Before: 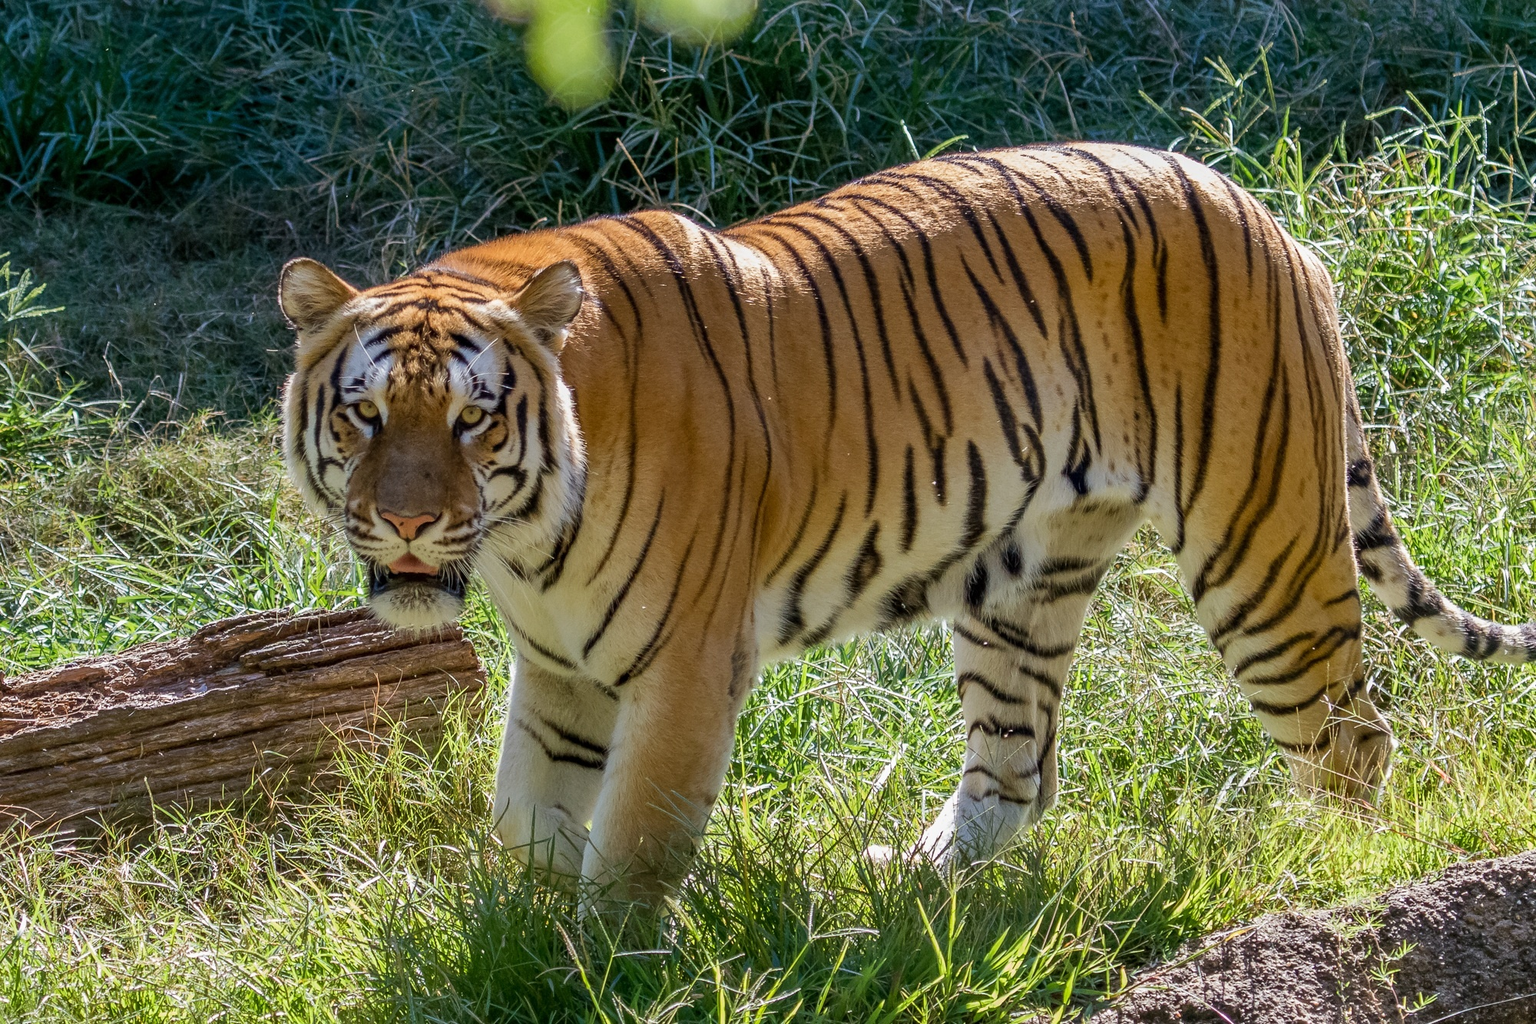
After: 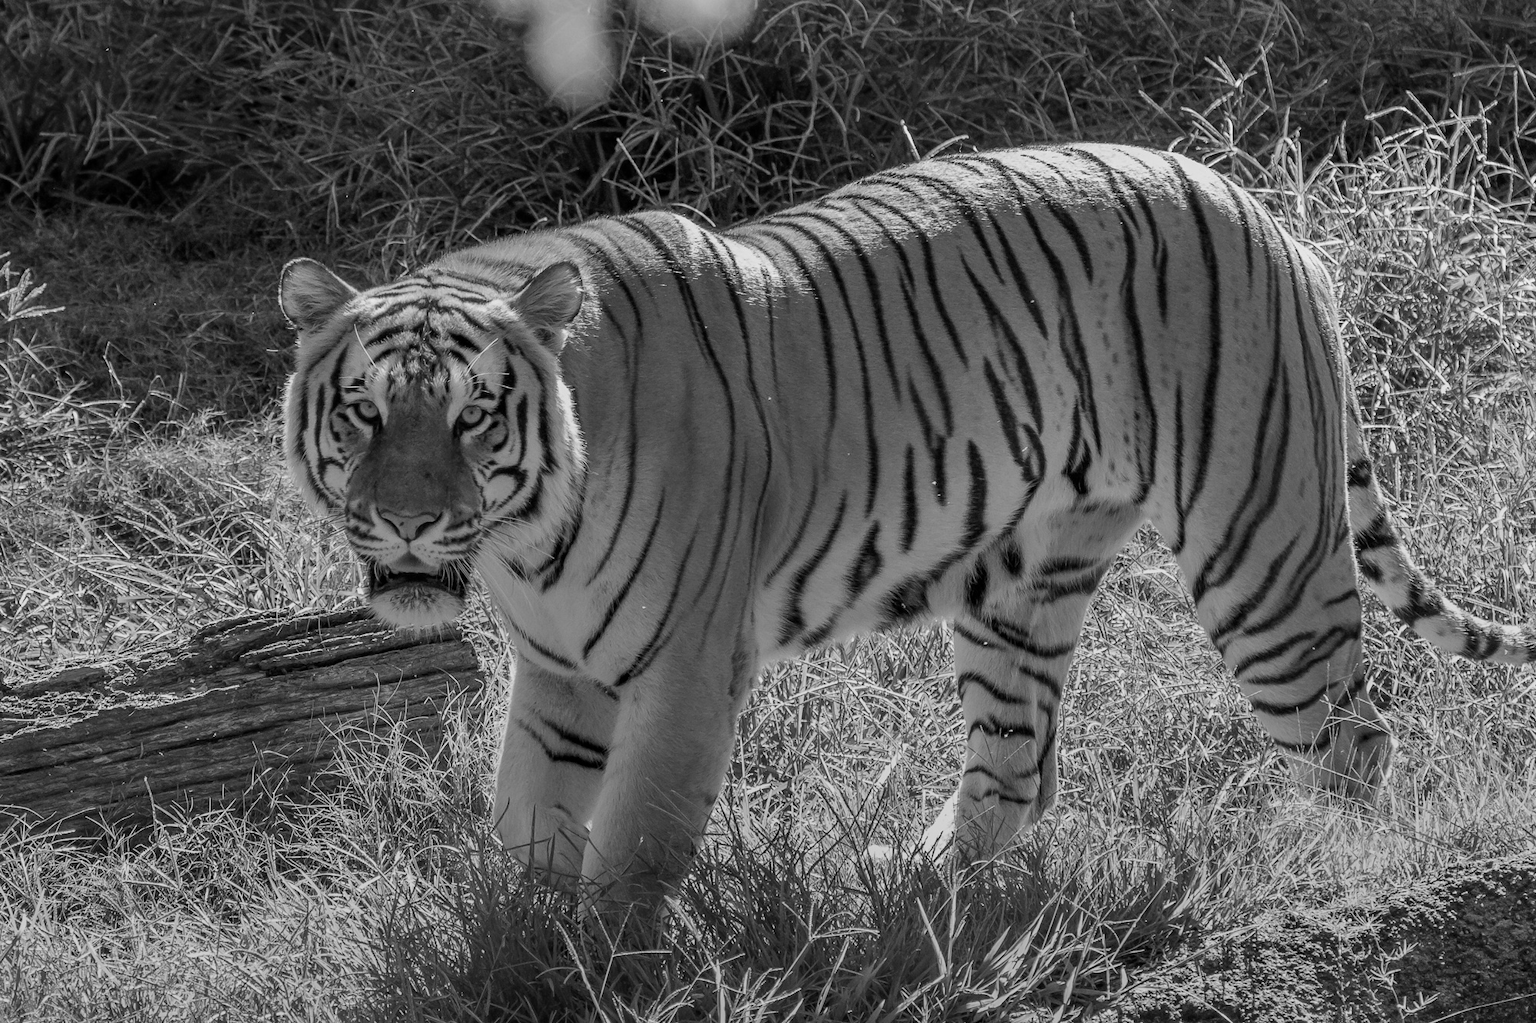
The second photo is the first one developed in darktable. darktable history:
rotate and perspective: crop left 0, crop top 0
monochrome: a 14.95, b -89.96
graduated density: rotation -180°, offset 24.95
